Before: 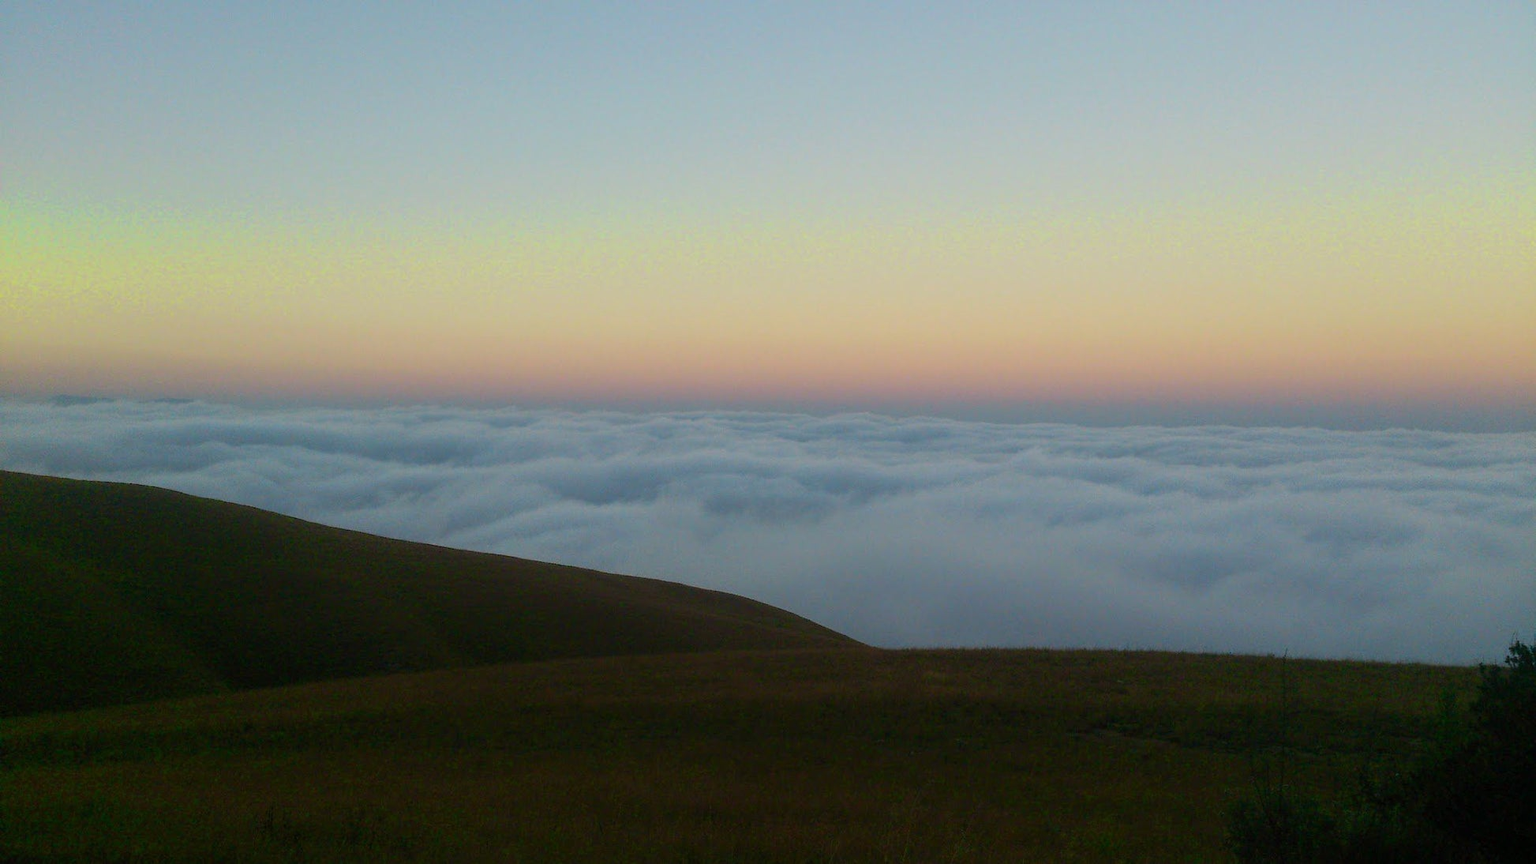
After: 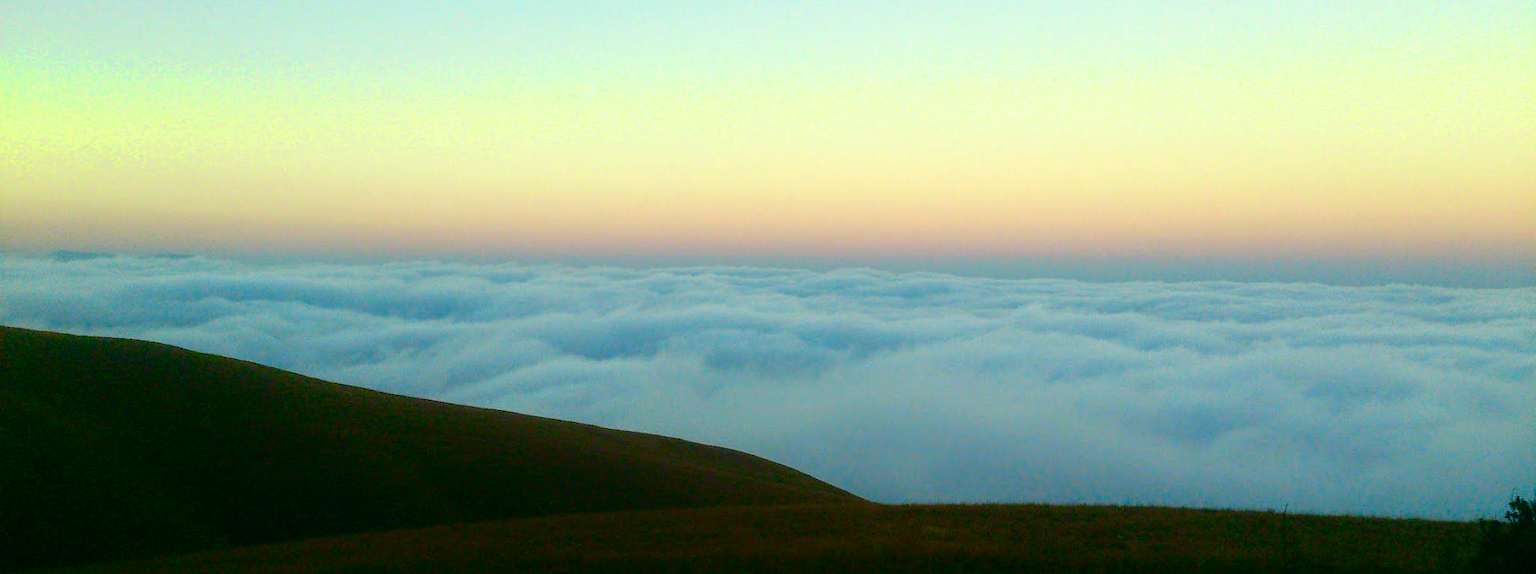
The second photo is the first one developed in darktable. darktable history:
color balance rgb: highlights gain › chroma 1.073%, highlights gain › hue 60.05°, perceptual saturation grading › global saturation 20%, perceptual saturation grading › highlights -50.456%, perceptual saturation grading › shadows 31.058%
tone equalizer: -8 EV -0.783 EV, -7 EV -0.711 EV, -6 EV -0.617 EV, -5 EV -0.408 EV, -3 EV 0.39 EV, -2 EV 0.6 EV, -1 EV 0.691 EV, +0 EV 0.767 EV
crop: top 16.73%, bottom 16.692%
color correction: highlights a* -7.37, highlights b* 1.4, shadows a* -3.07, saturation 1.44
